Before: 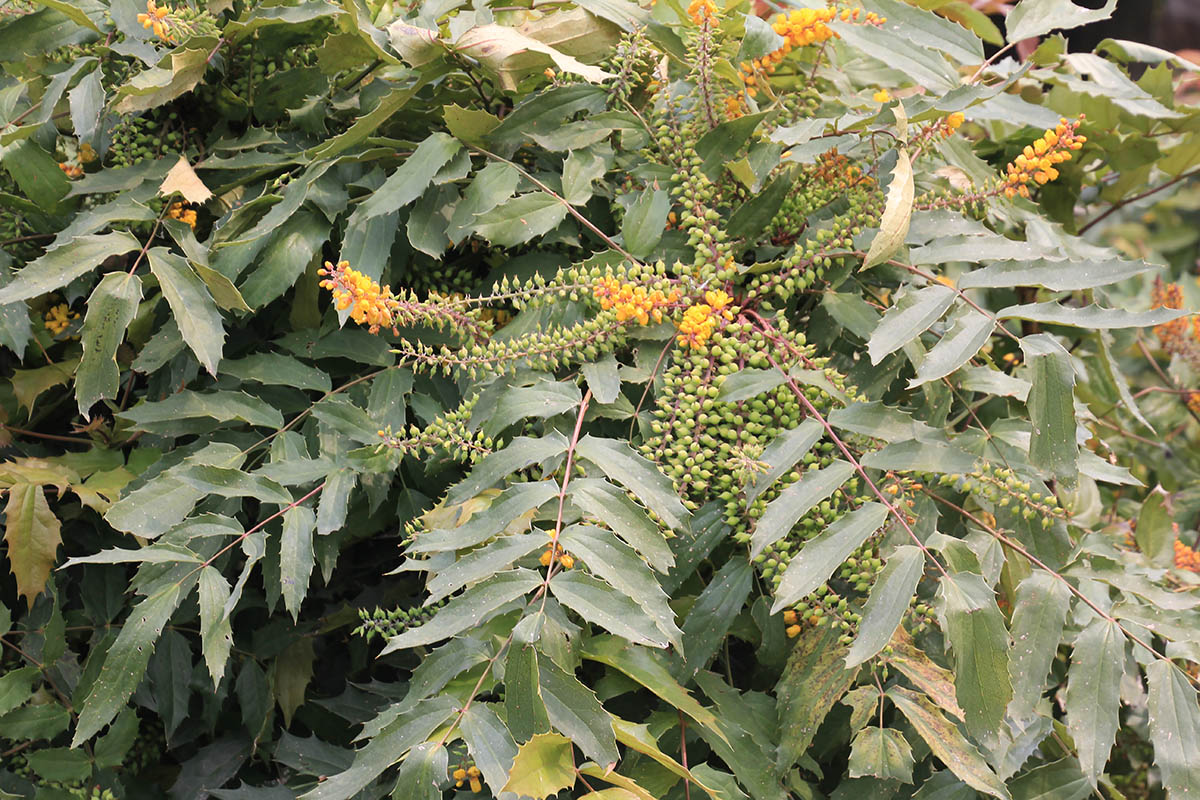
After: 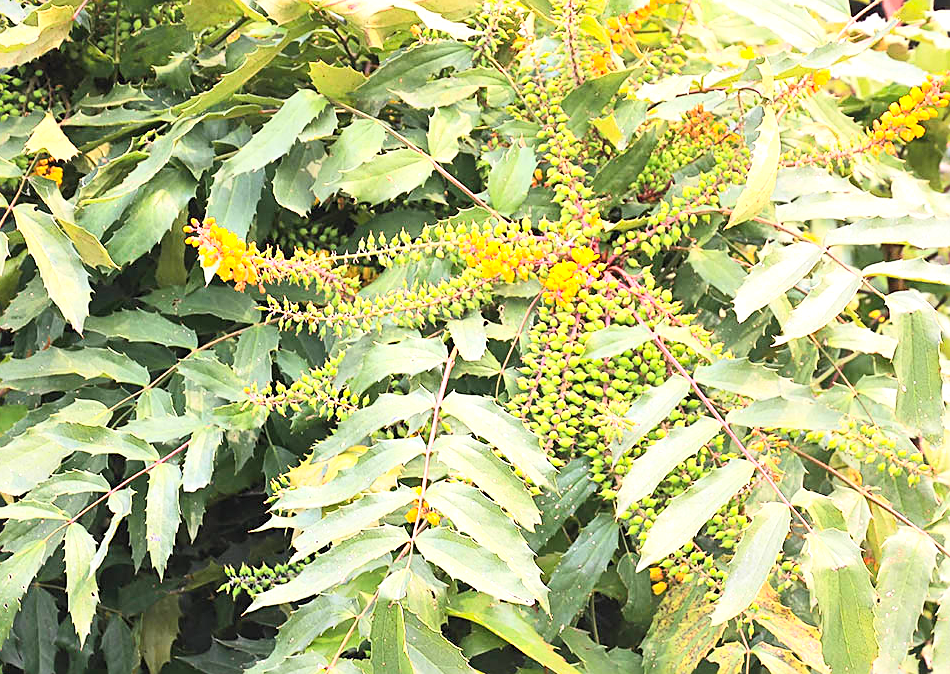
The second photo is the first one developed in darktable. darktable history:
sharpen: on, module defaults
contrast brightness saturation: contrast 0.24, brightness 0.26, saturation 0.39
exposure: black level correction 0, exposure 0.877 EV, compensate exposure bias true, compensate highlight preservation false
crop: left 11.225%, top 5.381%, right 9.565%, bottom 10.314%
